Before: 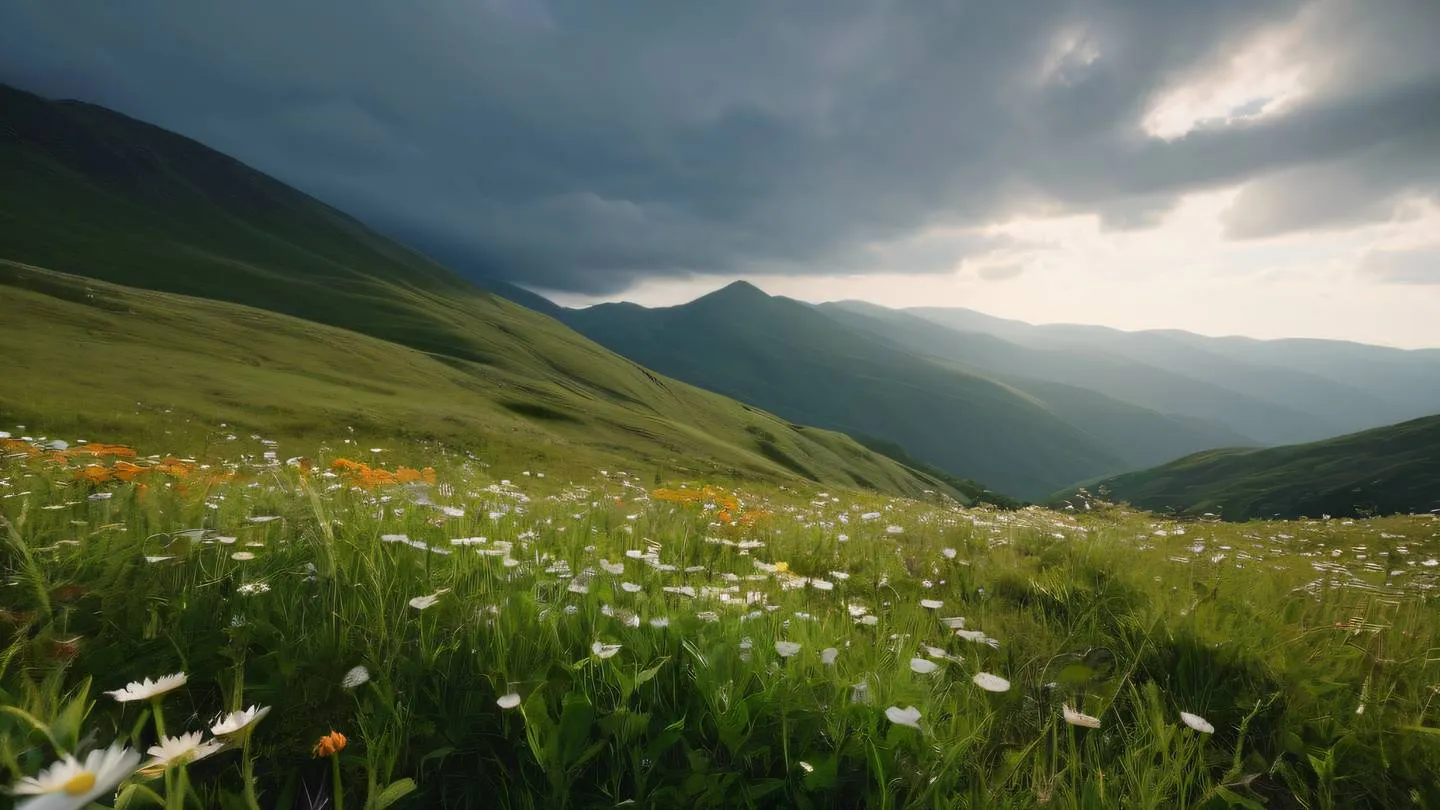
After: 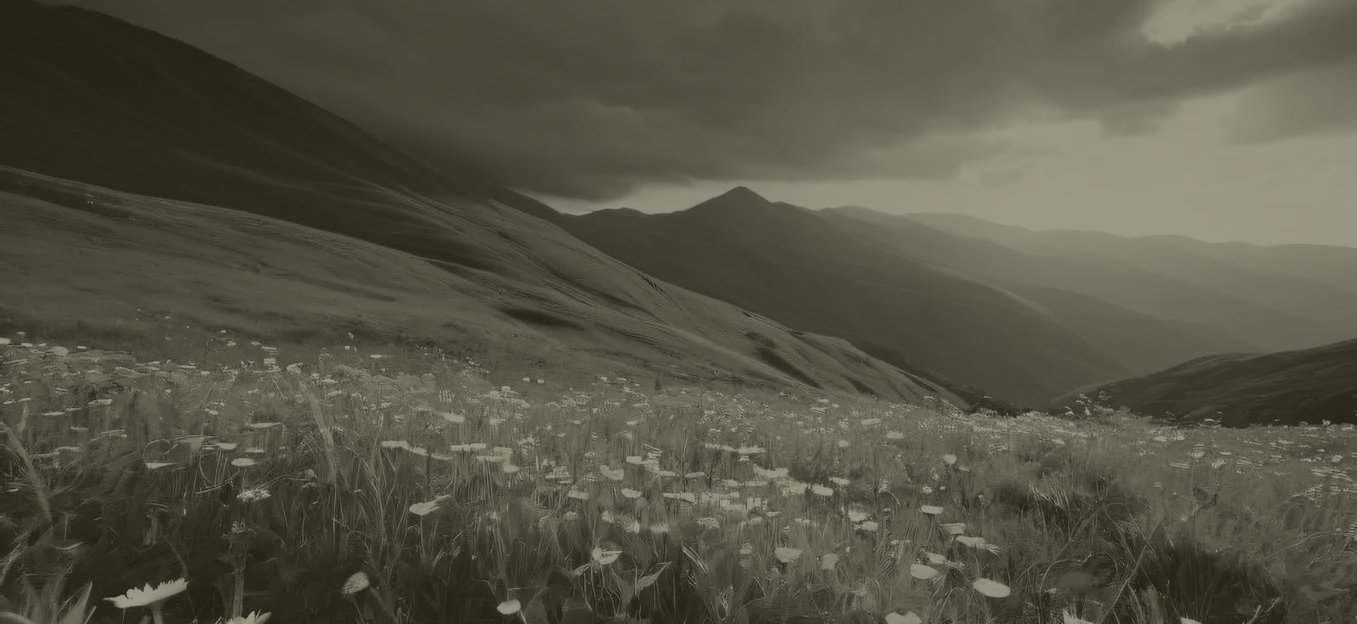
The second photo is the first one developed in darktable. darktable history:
crop and rotate: angle 0.03°, top 11.643%, right 5.651%, bottom 11.189%
colorize: hue 41.44°, saturation 22%, source mix 60%, lightness 10.61%
tone curve: curves: ch0 [(0, 0) (0.091, 0.066) (0.184, 0.16) (0.491, 0.519) (0.748, 0.765) (1, 0.919)]; ch1 [(0, 0) (0.179, 0.173) (0.322, 0.32) (0.424, 0.424) (0.502, 0.504) (0.56, 0.575) (0.631, 0.675) (0.777, 0.806) (1, 1)]; ch2 [(0, 0) (0.434, 0.447) (0.497, 0.498) (0.539, 0.566) (0.676, 0.691) (1, 1)], color space Lab, independent channels, preserve colors none
haze removal: compatibility mode true, adaptive false
base curve: curves: ch0 [(0, 0) (0.666, 0.806) (1, 1)]
graduated density: hue 238.83°, saturation 50%
